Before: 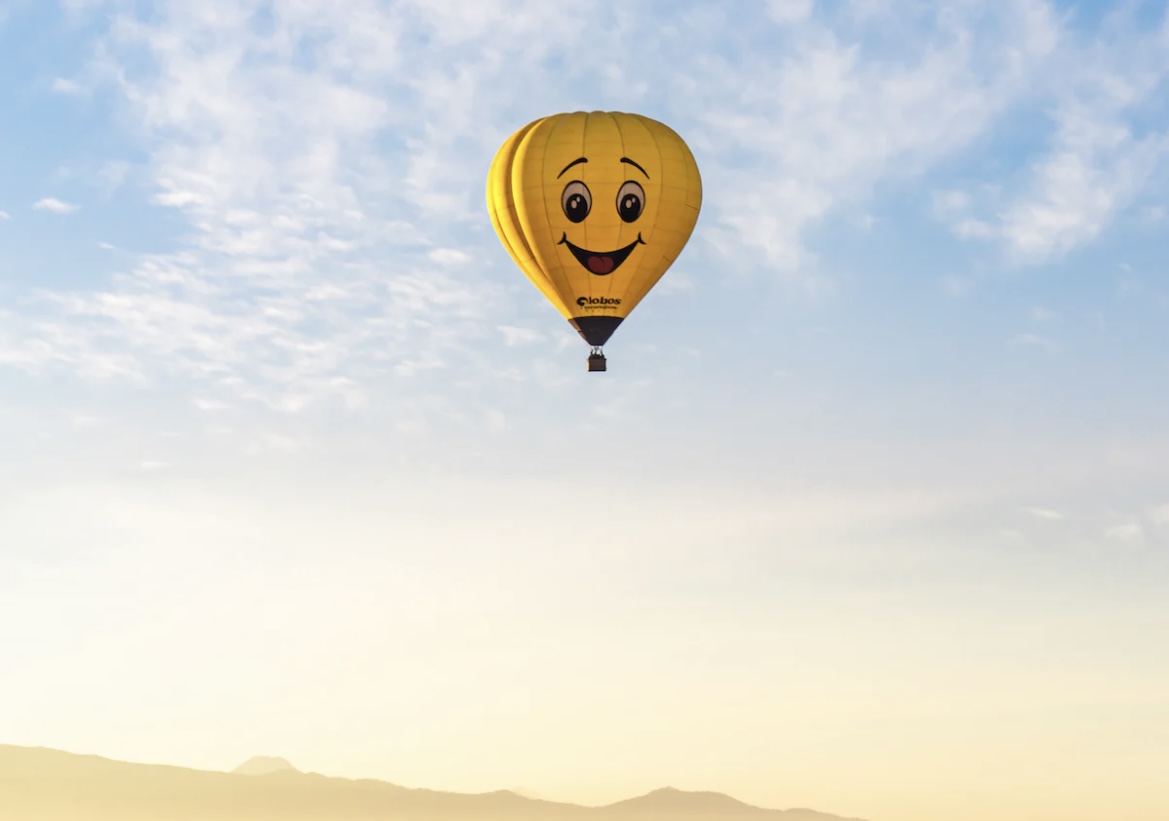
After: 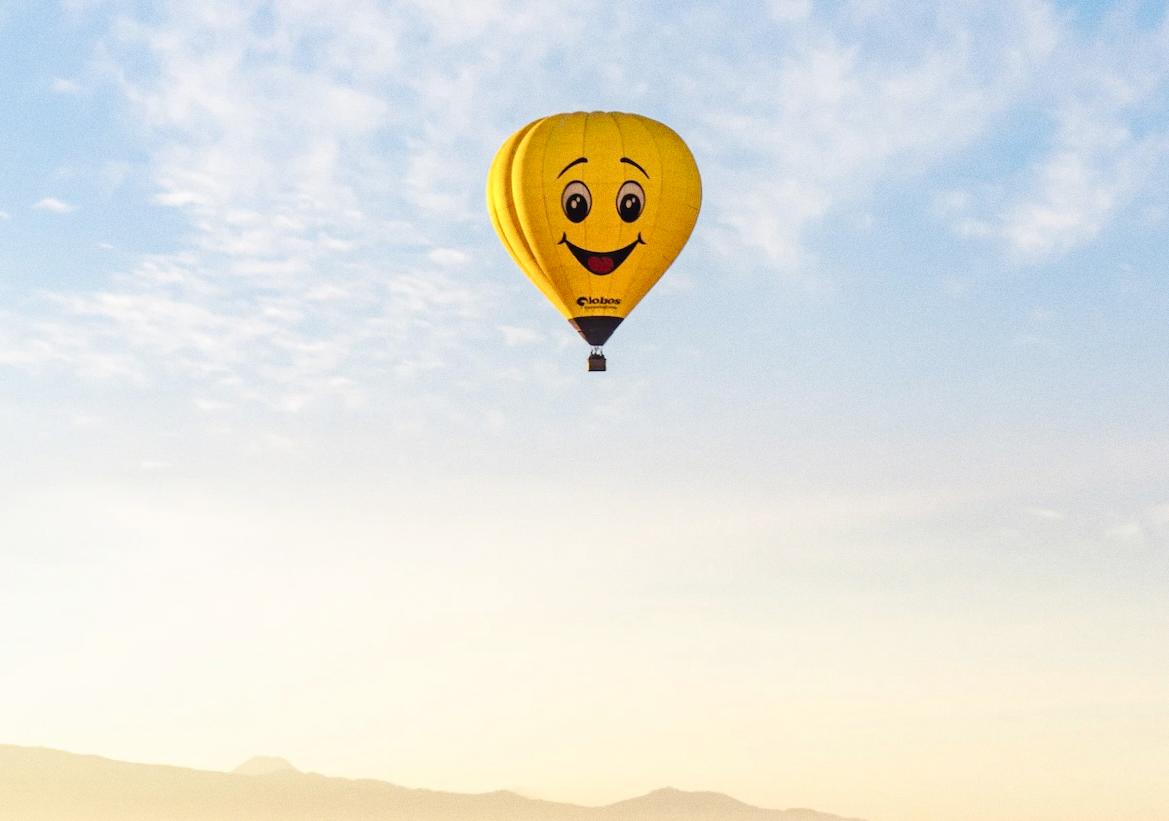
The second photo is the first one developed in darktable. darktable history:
grain: on, module defaults
tone curve: curves: ch0 [(0, 0) (0.003, 0.005) (0.011, 0.011) (0.025, 0.022) (0.044, 0.038) (0.069, 0.062) (0.1, 0.091) (0.136, 0.128) (0.177, 0.183) (0.224, 0.246) (0.277, 0.325) (0.335, 0.403) (0.399, 0.473) (0.468, 0.557) (0.543, 0.638) (0.623, 0.709) (0.709, 0.782) (0.801, 0.847) (0.898, 0.923) (1, 1)], preserve colors none
